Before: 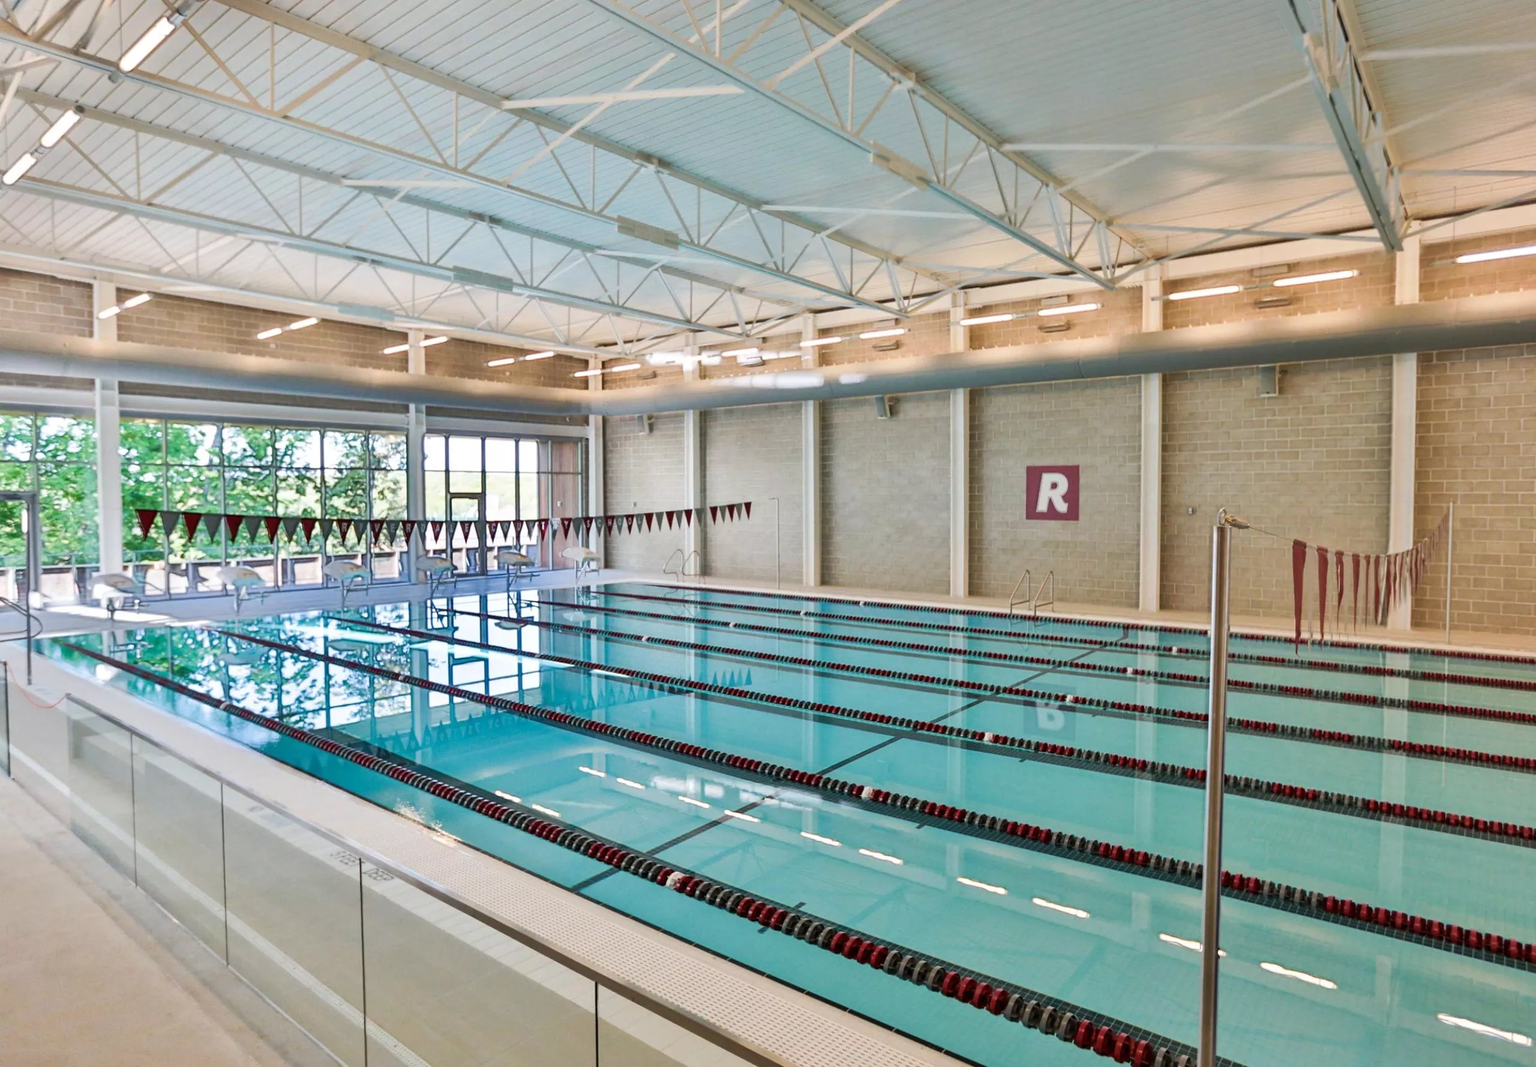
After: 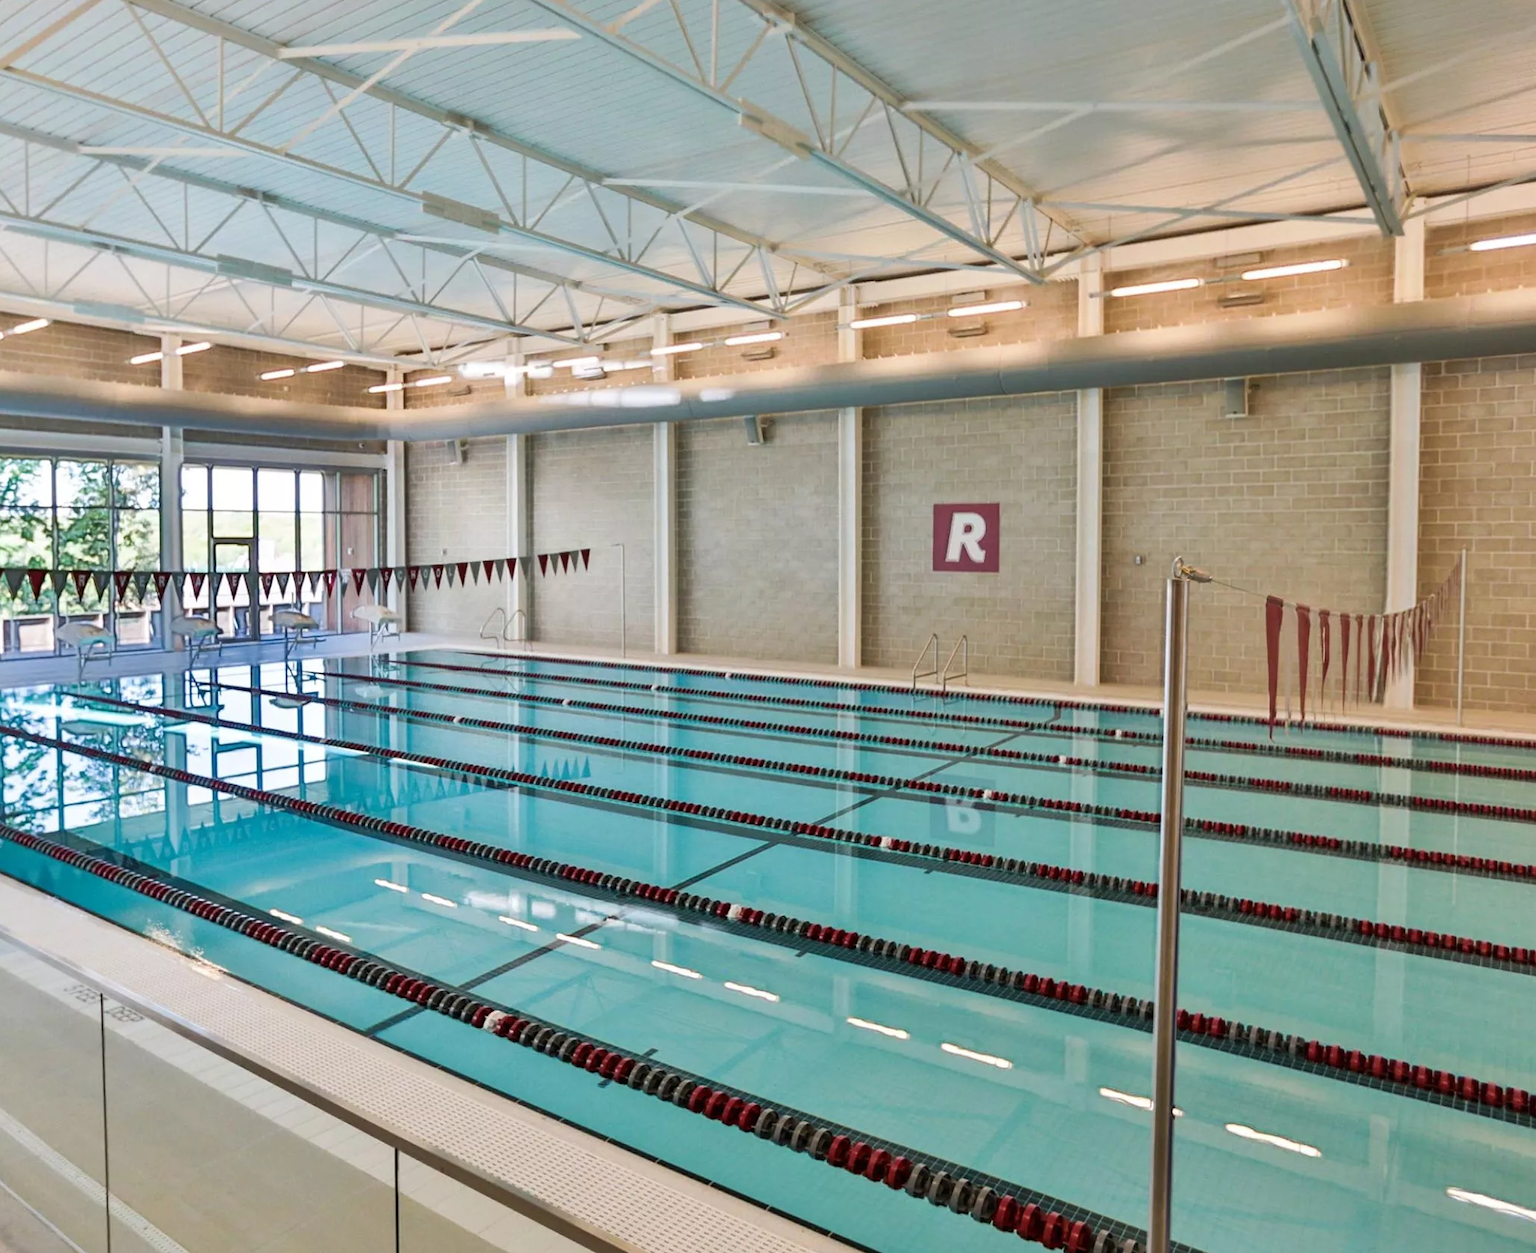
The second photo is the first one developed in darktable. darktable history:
crop and rotate: left 18.169%, top 5.883%, right 1.738%
